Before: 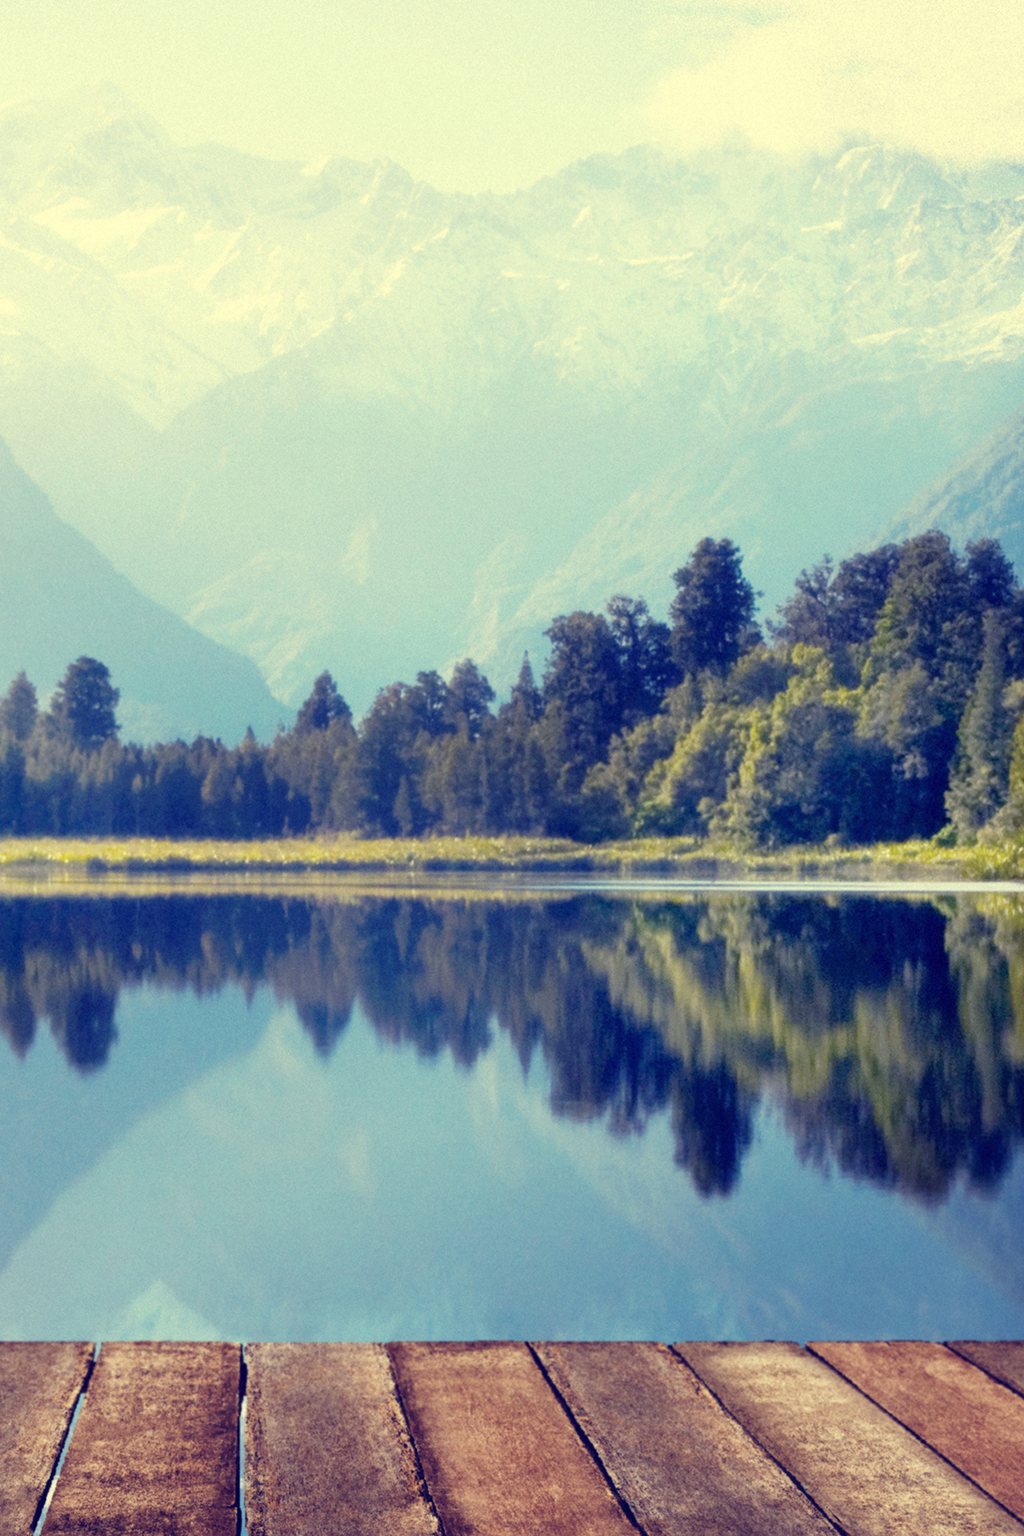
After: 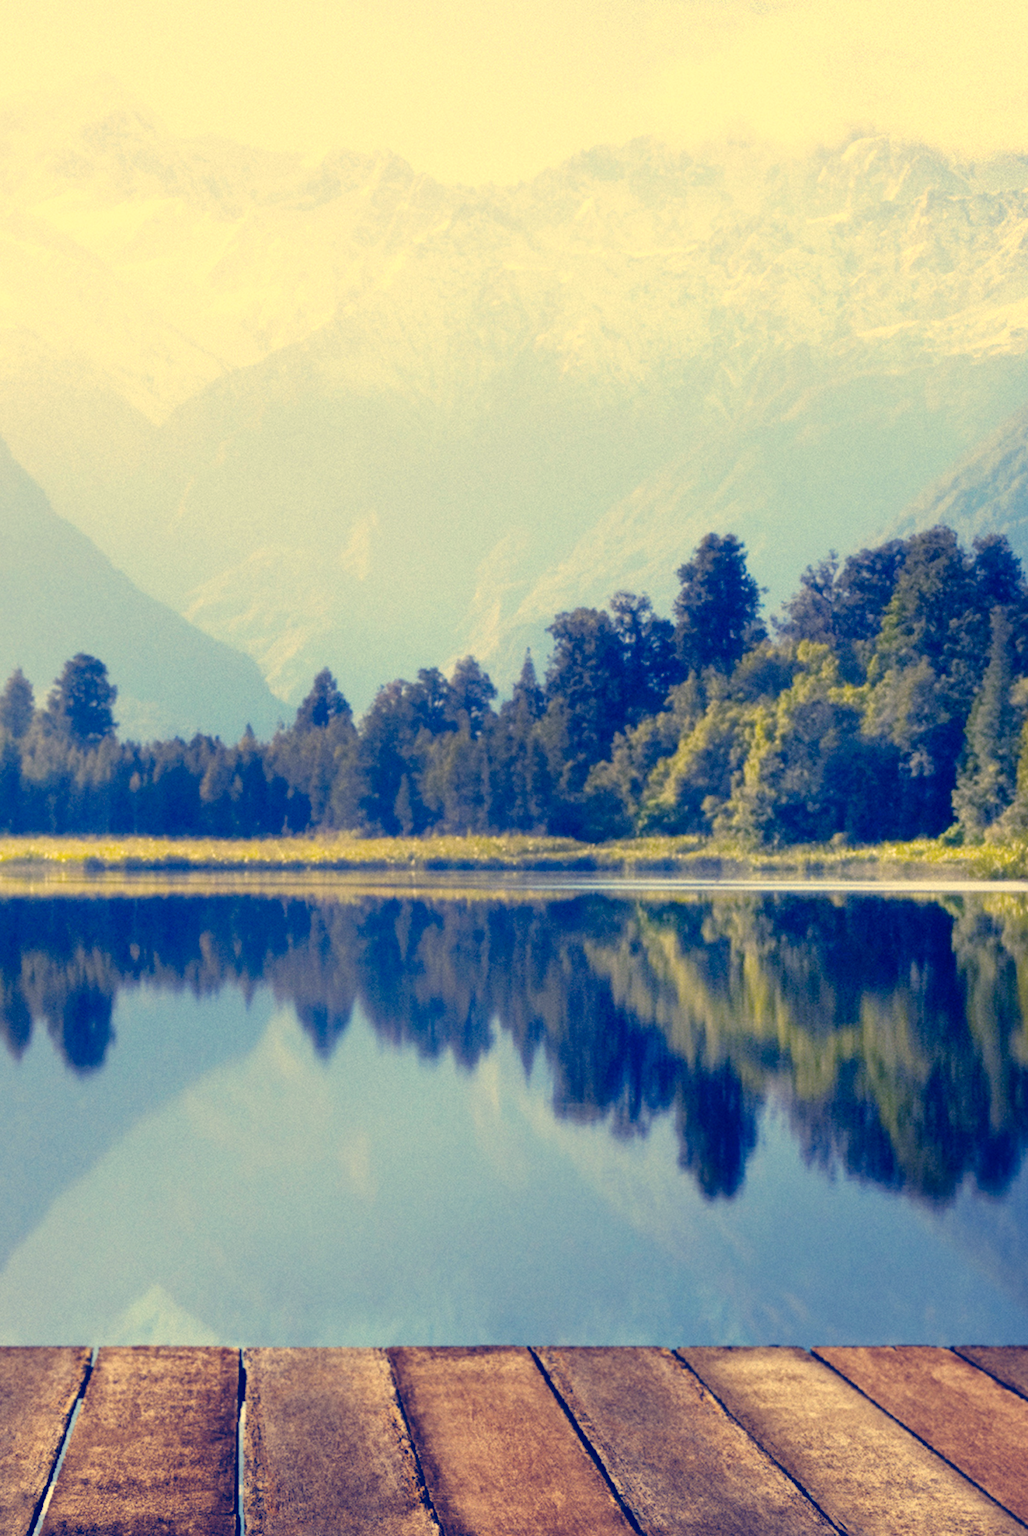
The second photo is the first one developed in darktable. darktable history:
crop: left 0.427%, top 0.708%, right 0.204%, bottom 0.432%
exposure: exposure 0.014 EV, compensate highlight preservation false
color correction: highlights a* 10.3, highlights b* 14.75, shadows a* -9.83, shadows b* -15.11
